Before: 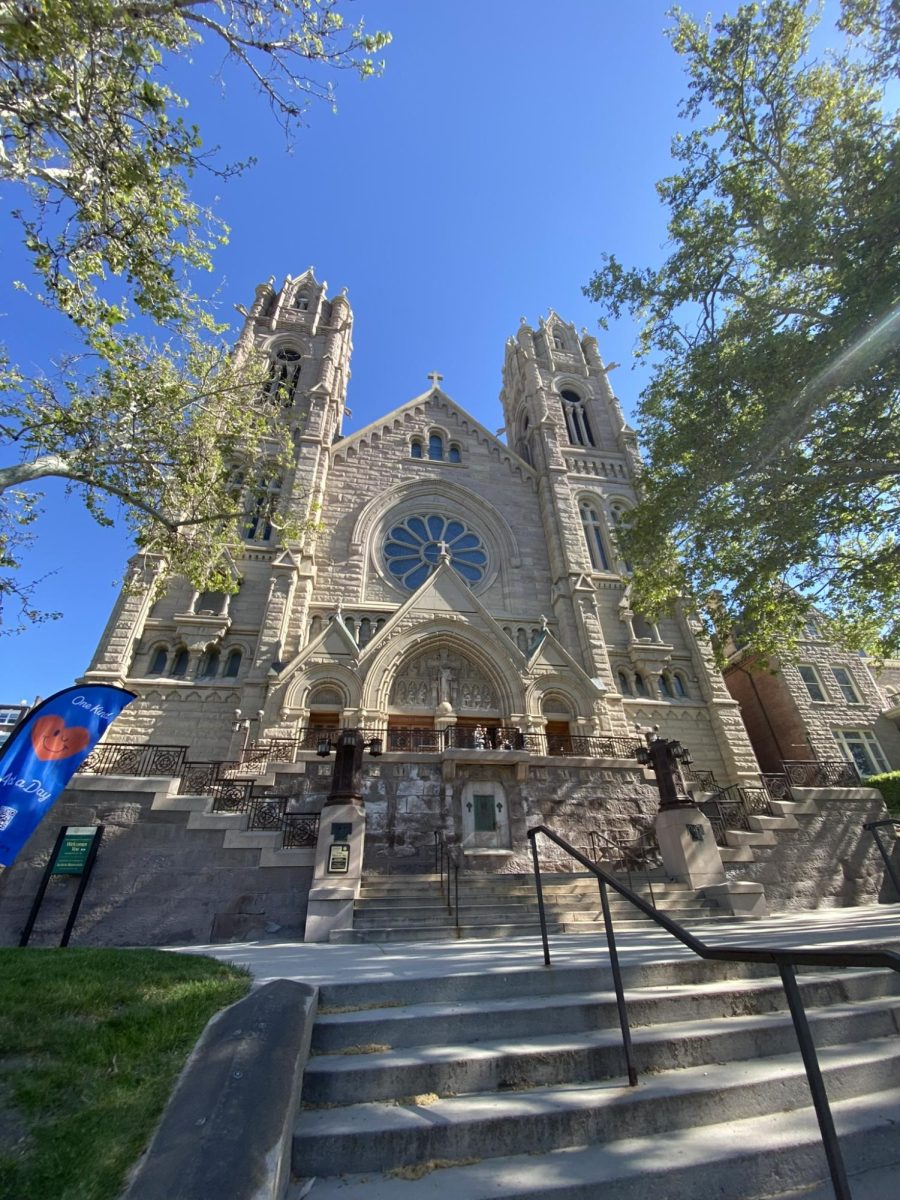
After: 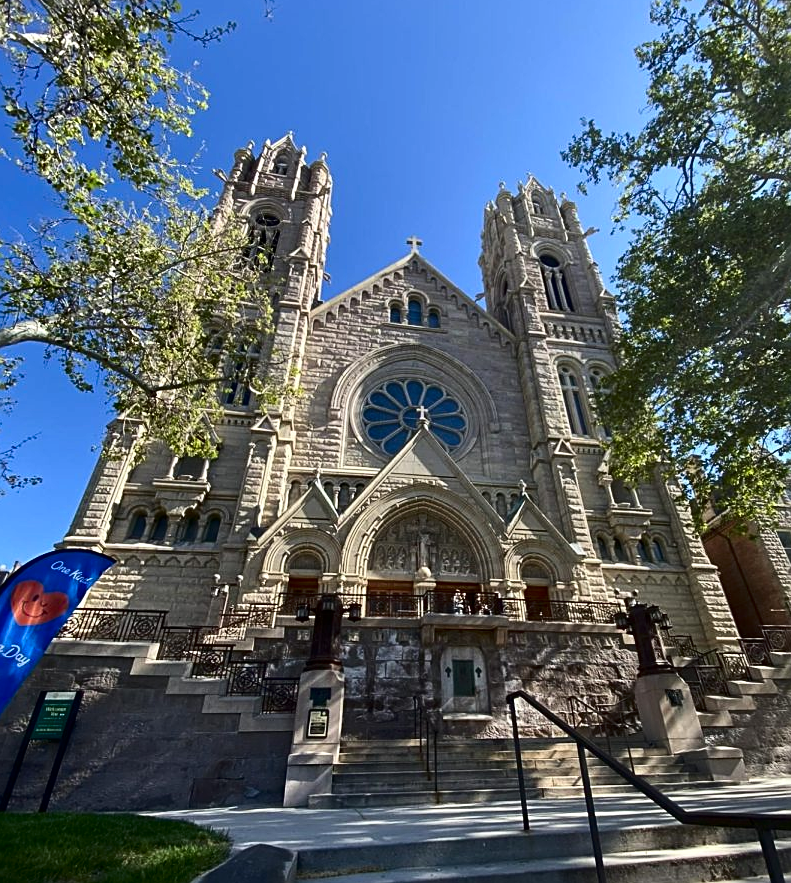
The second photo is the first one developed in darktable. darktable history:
crop and rotate: left 2.425%, top 11.305%, right 9.6%, bottom 15.08%
sharpen: on, module defaults
contrast brightness saturation: contrast 0.2, brightness -0.11, saturation 0.1
